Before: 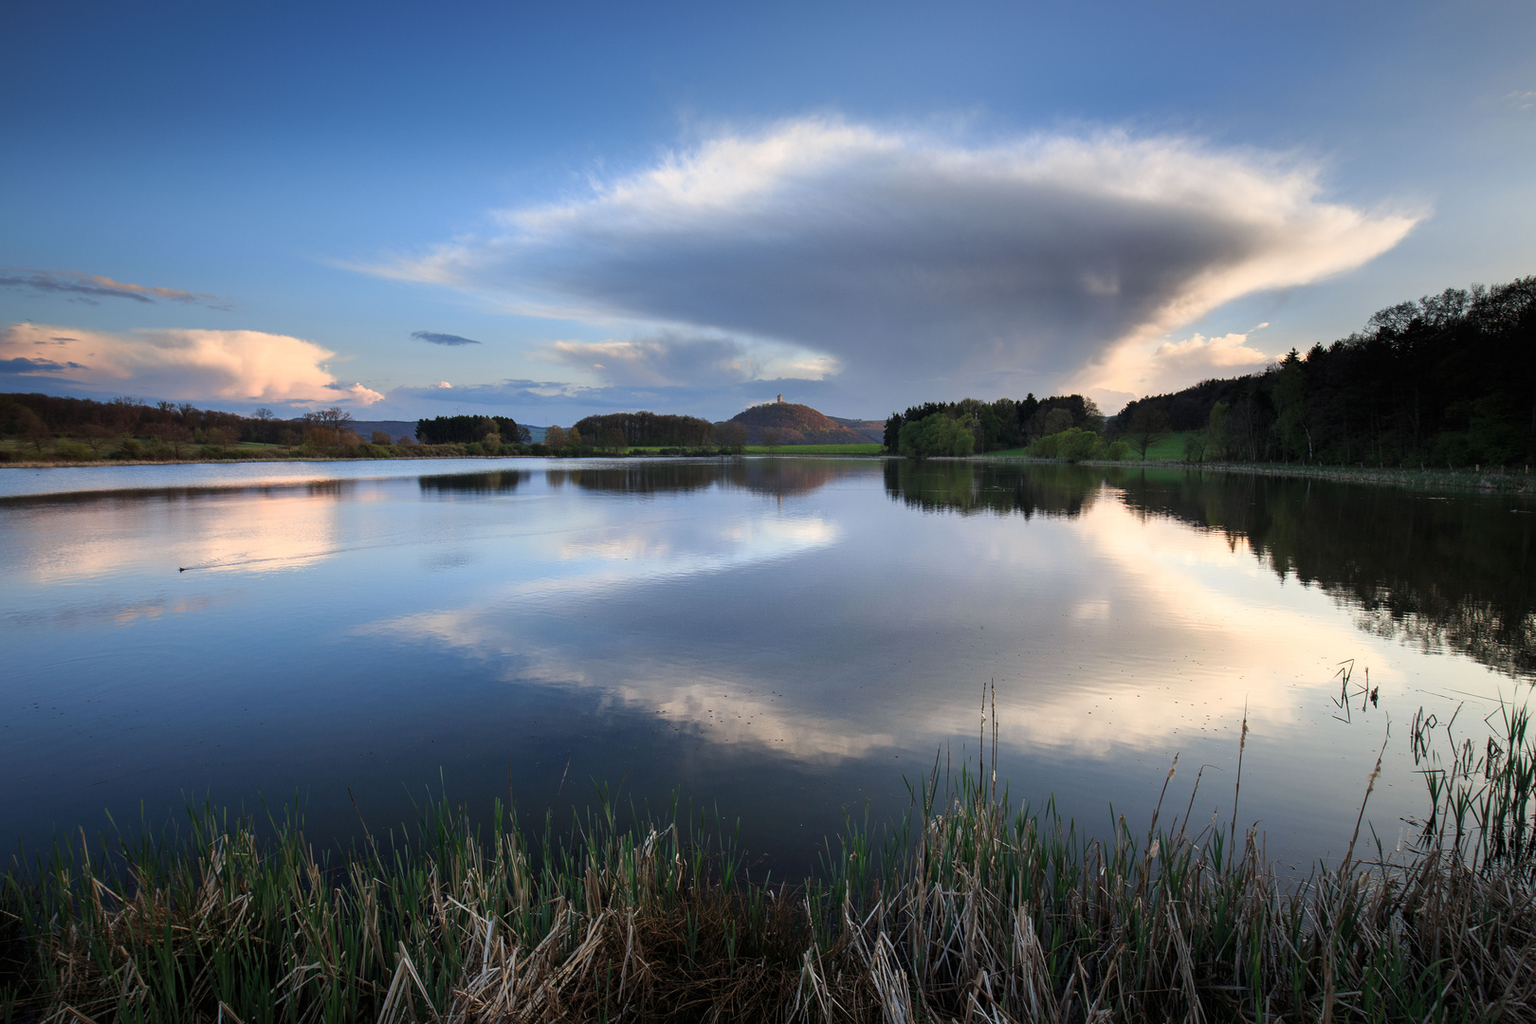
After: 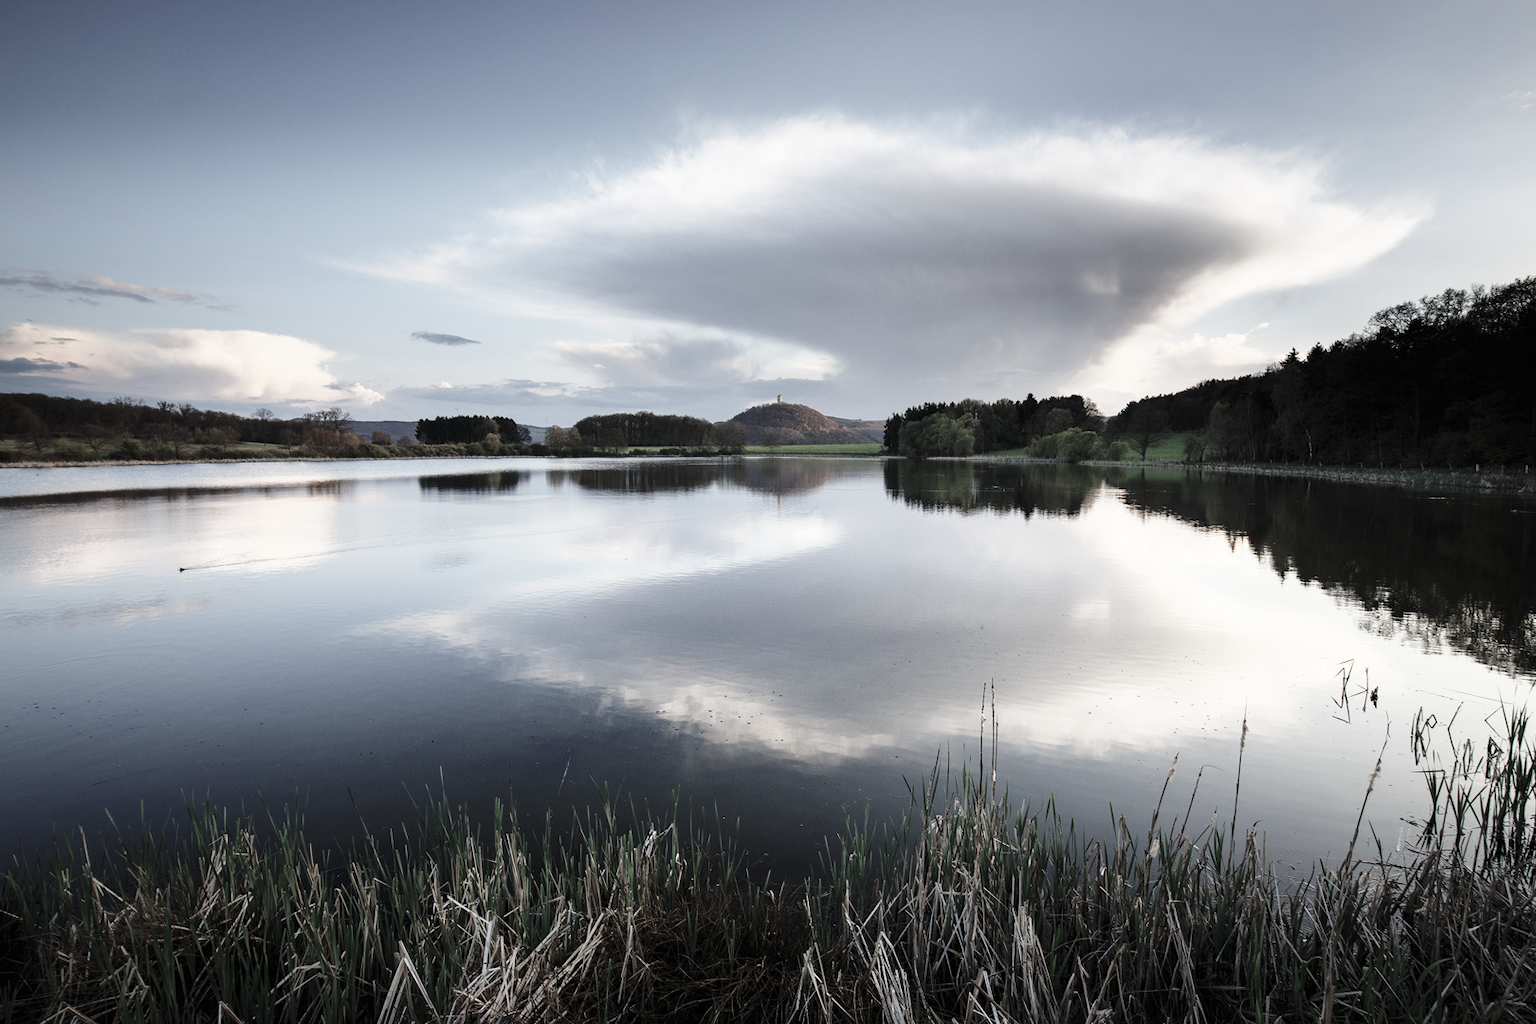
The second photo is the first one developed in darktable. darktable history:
base curve: curves: ch0 [(0, 0) (0.028, 0.03) (0.121, 0.232) (0.46, 0.748) (0.859, 0.968) (1, 1)], preserve colors none
color correction: highlights b* 0.035, saturation 0.348
